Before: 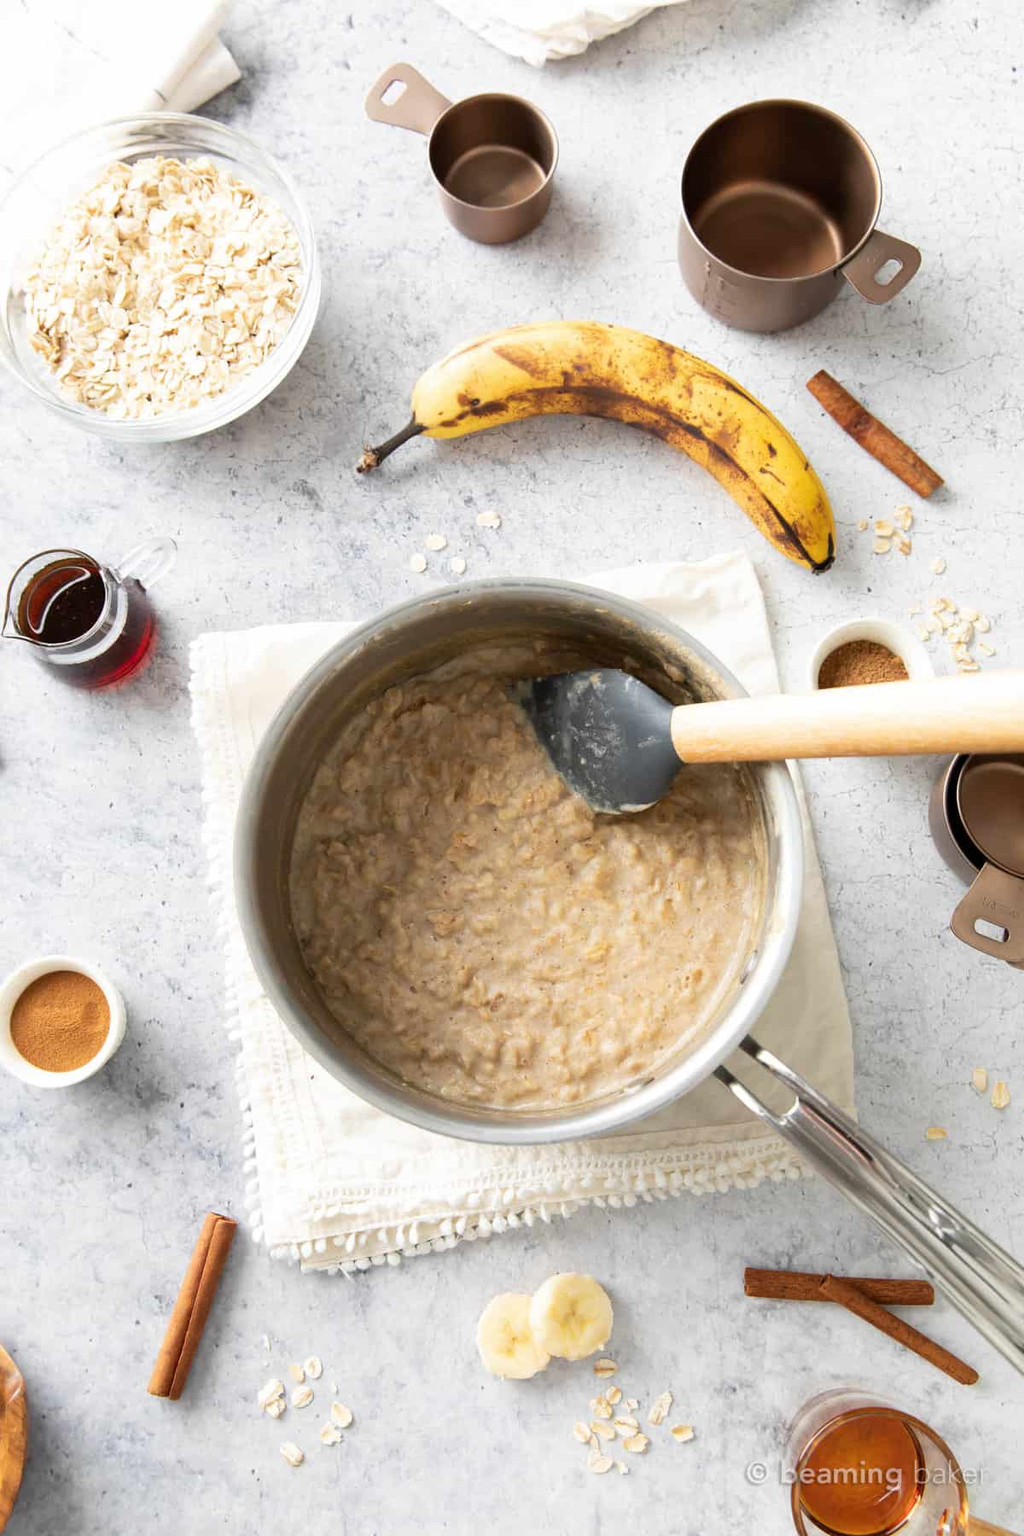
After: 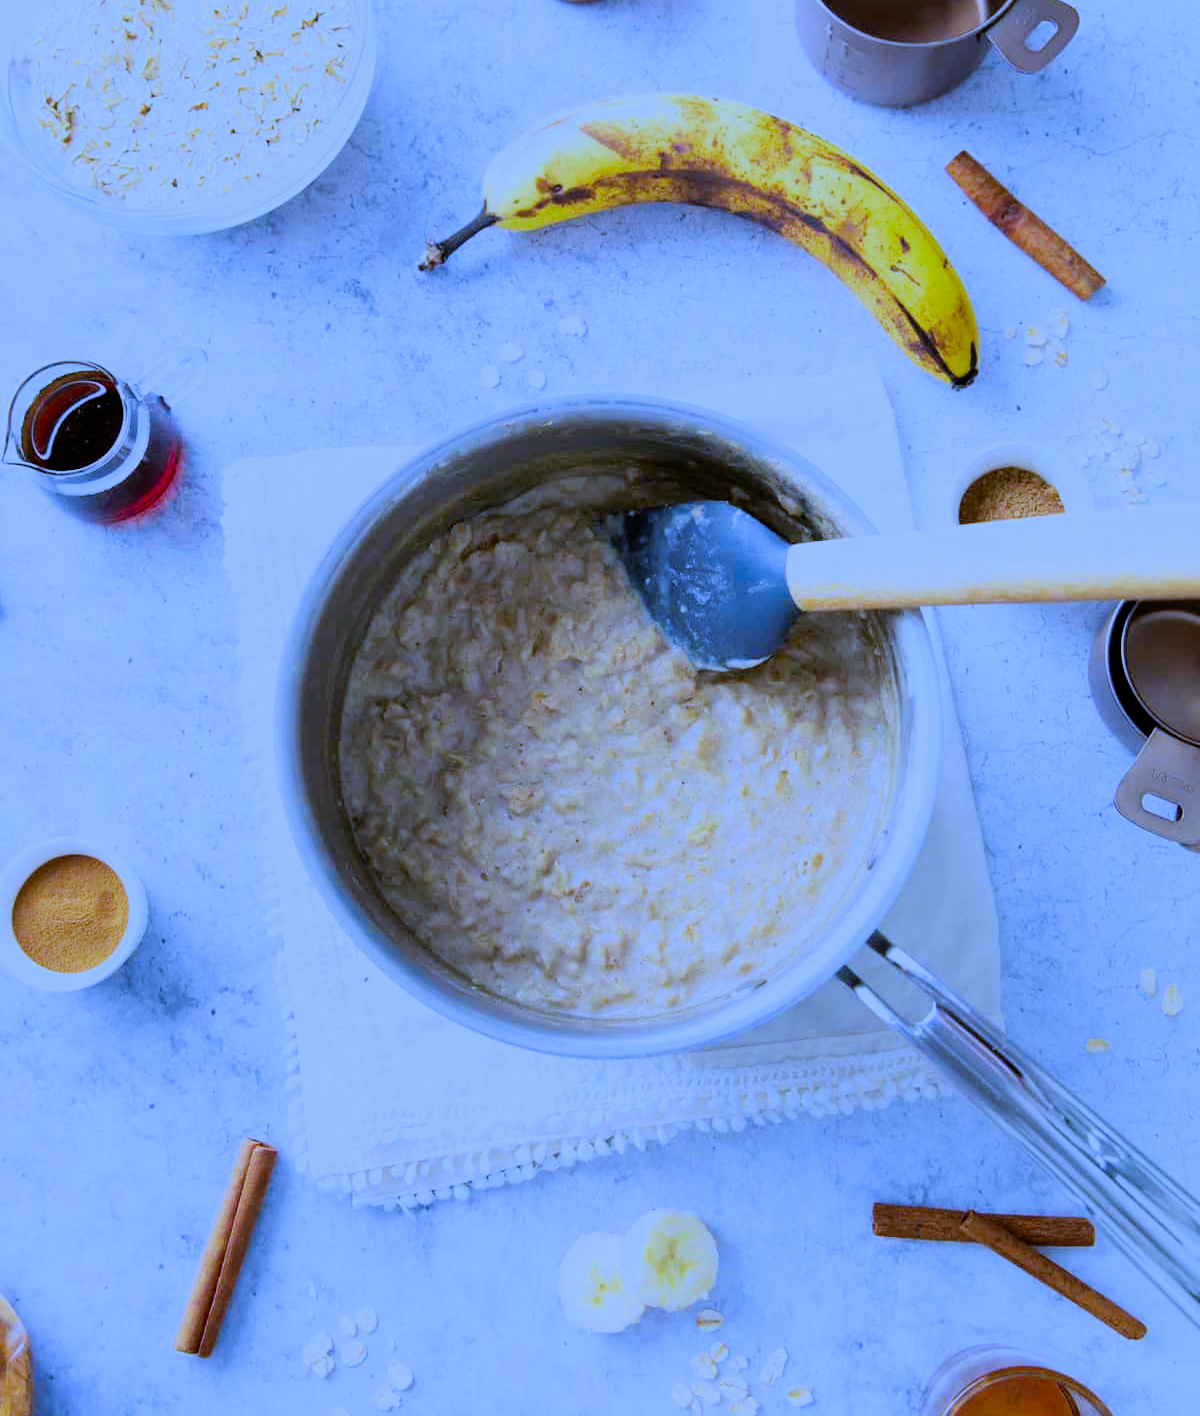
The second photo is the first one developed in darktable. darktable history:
contrast brightness saturation: saturation 0.5
filmic rgb: black relative exposure -7.65 EV, white relative exposure 4.56 EV, hardness 3.61, contrast 1.05
crop and rotate: top 15.774%, bottom 5.506%
white balance: red 0.766, blue 1.537
